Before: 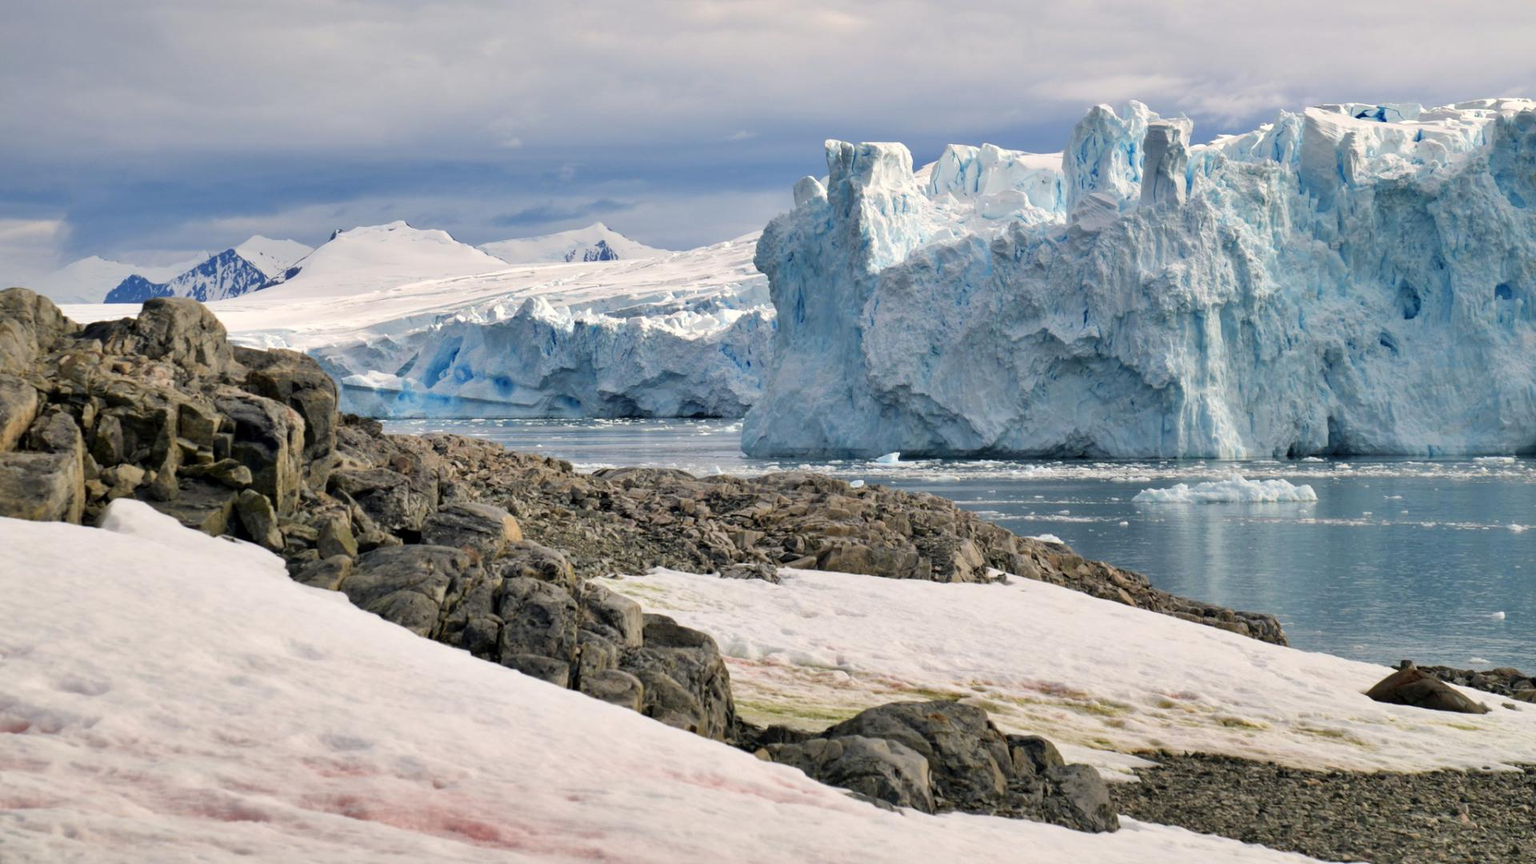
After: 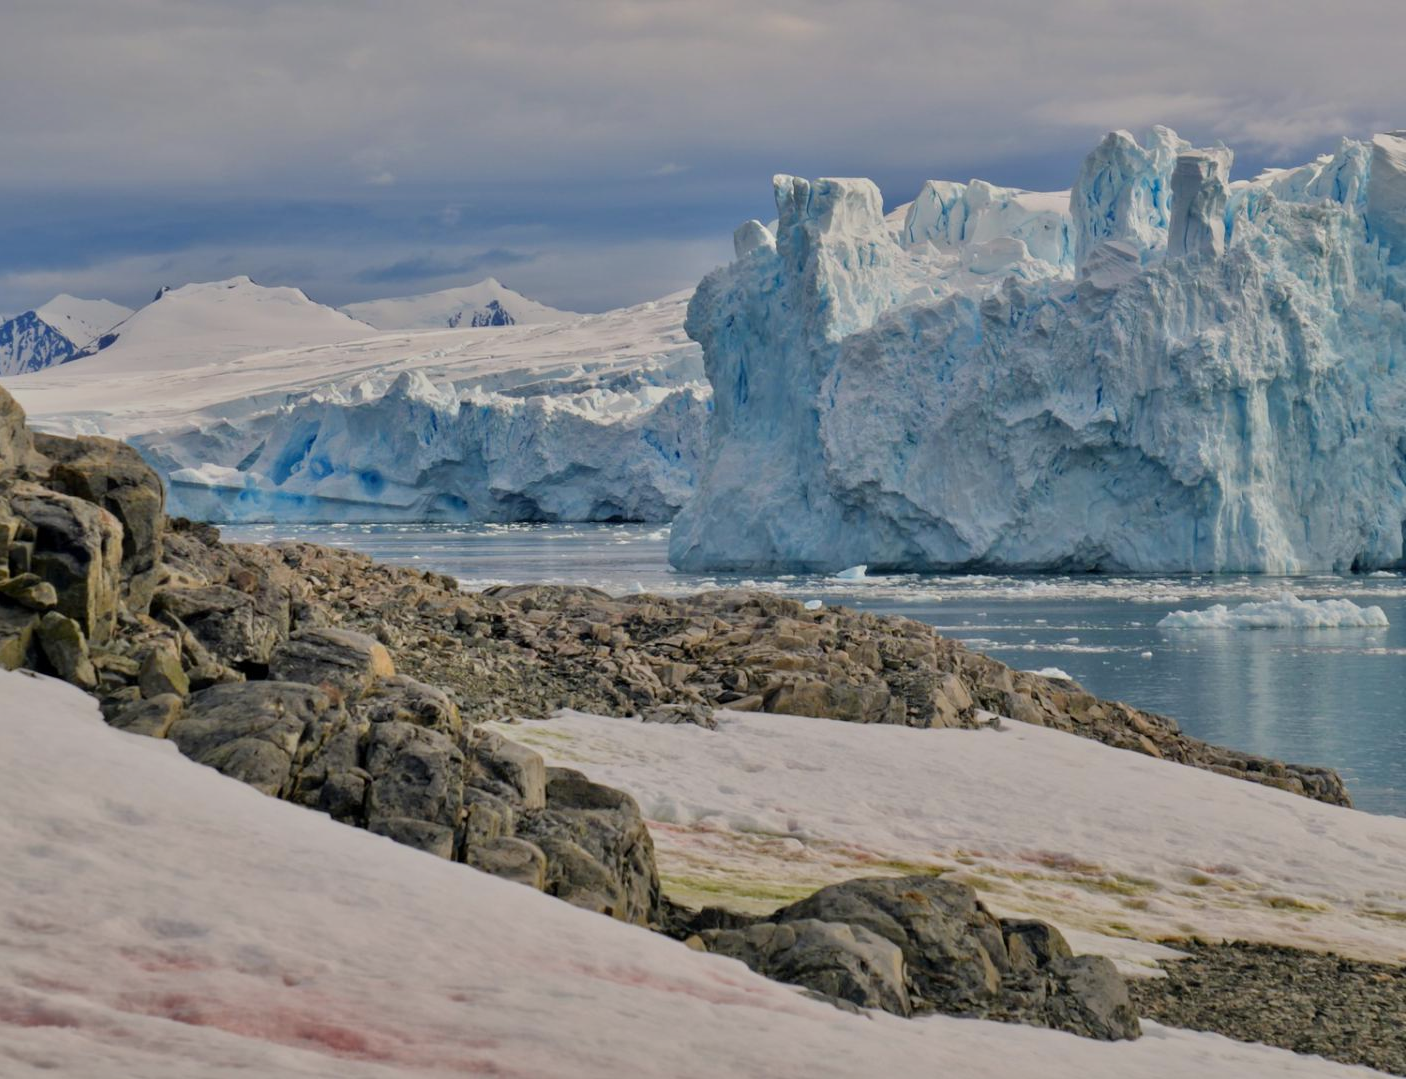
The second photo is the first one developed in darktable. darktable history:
crop: left 13.443%, right 13.31%
tone equalizer: -8 EV -0.002 EV, -7 EV 0.005 EV, -6 EV -0.008 EV, -5 EV 0.007 EV, -4 EV -0.042 EV, -3 EV -0.233 EV, -2 EV -0.662 EV, -1 EV -0.983 EV, +0 EV -0.969 EV, smoothing diameter 2%, edges refinement/feathering 20, mask exposure compensation -1.57 EV, filter diffusion 5
color balance: output saturation 110%
